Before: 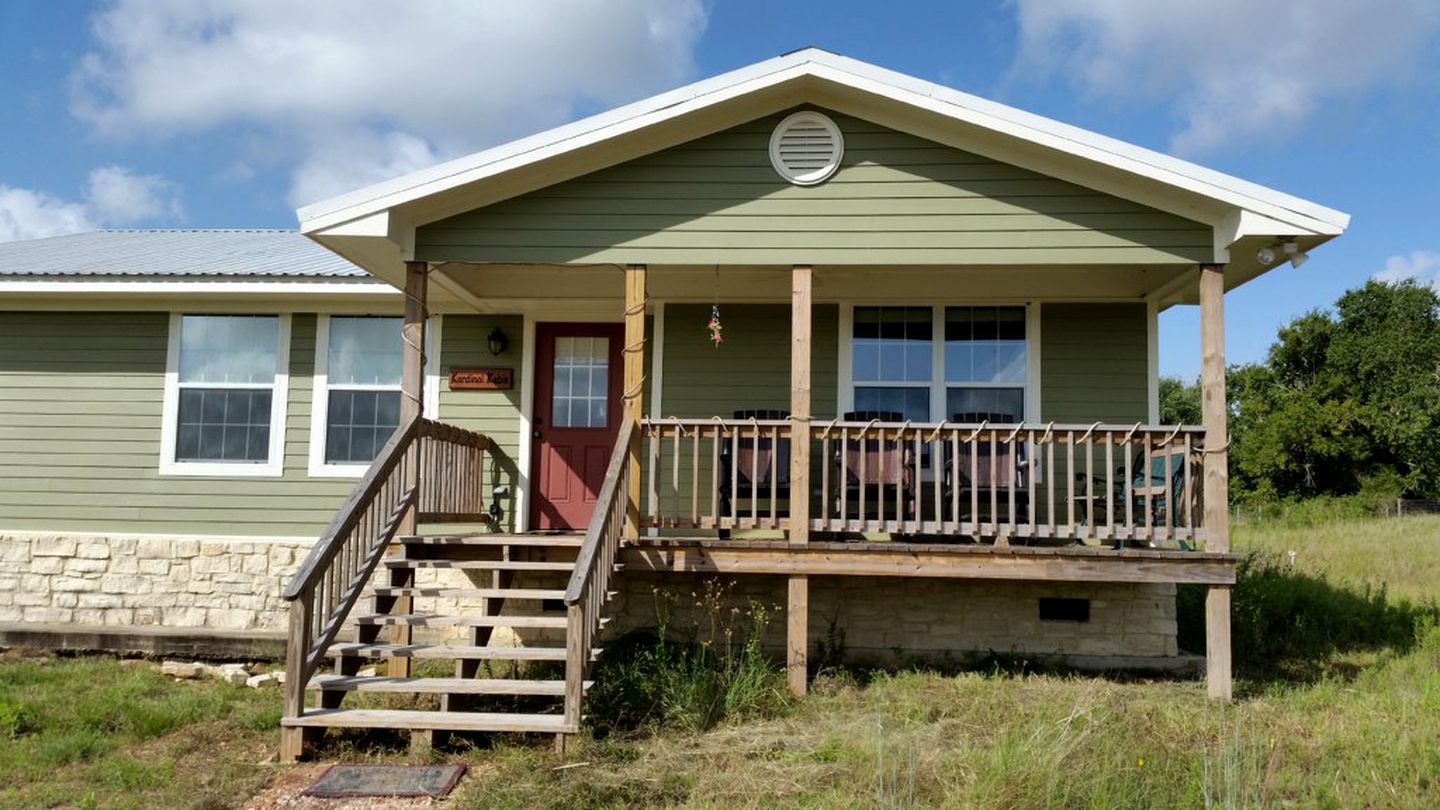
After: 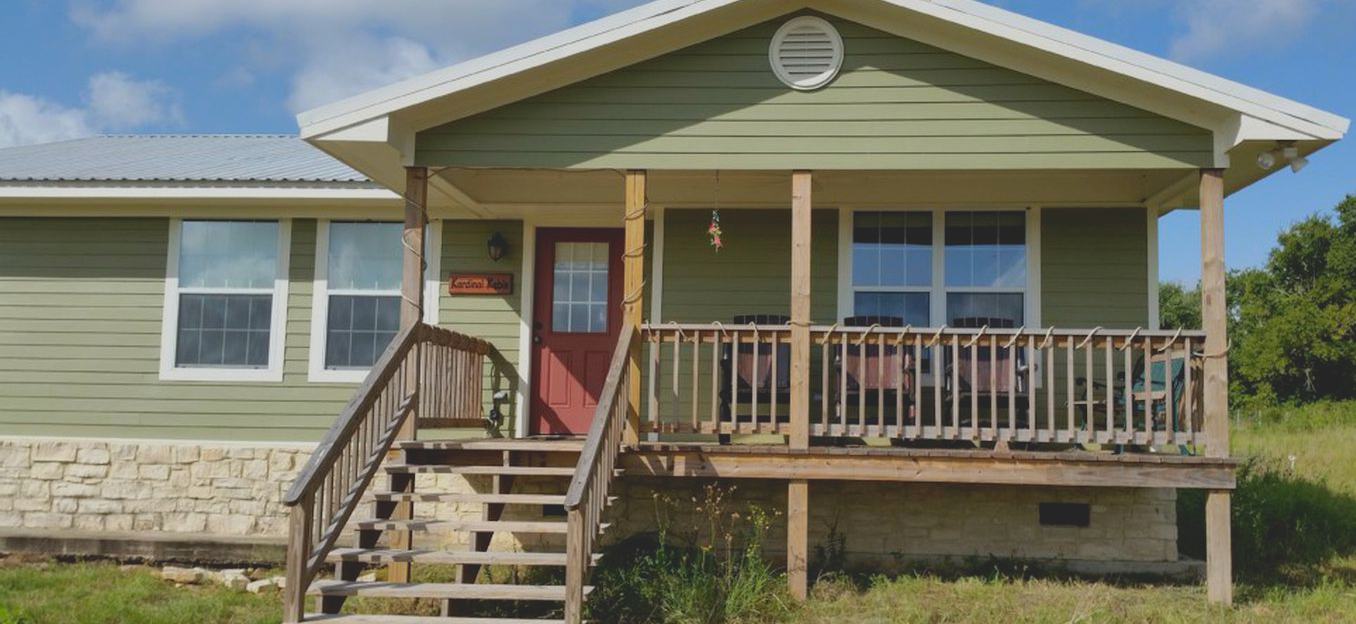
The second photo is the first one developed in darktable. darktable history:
contrast brightness saturation: contrast -0.29
crop and rotate: angle 0.036°, top 11.727%, right 5.662%, bottom 11.056%
